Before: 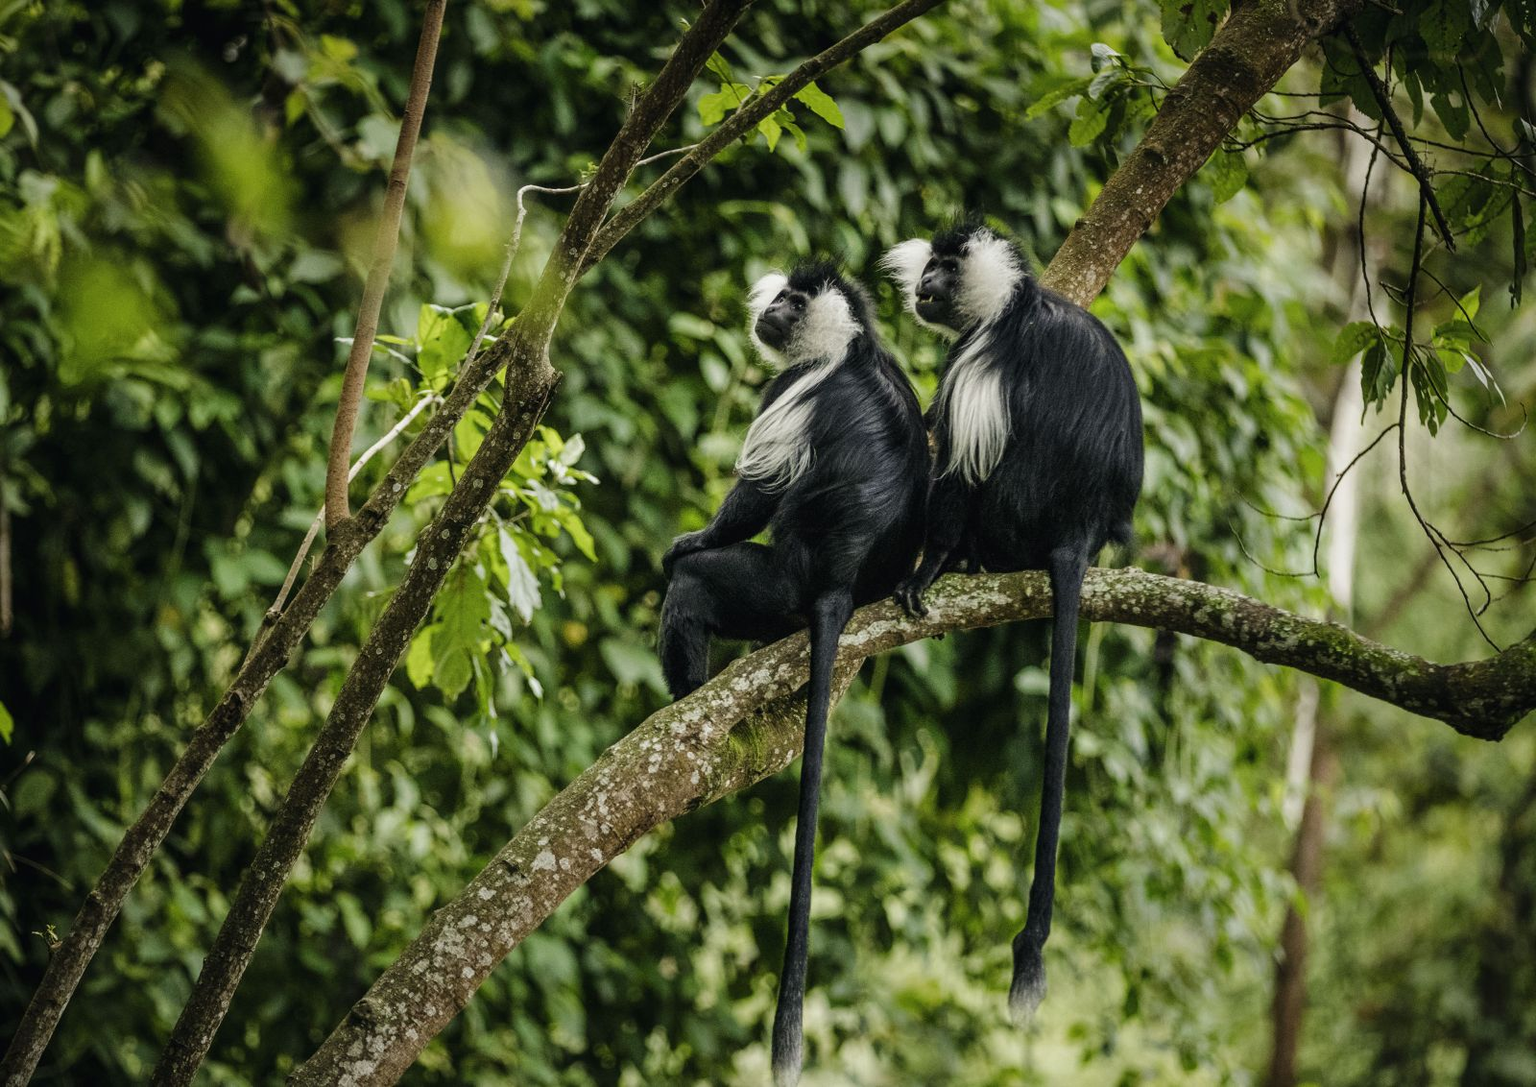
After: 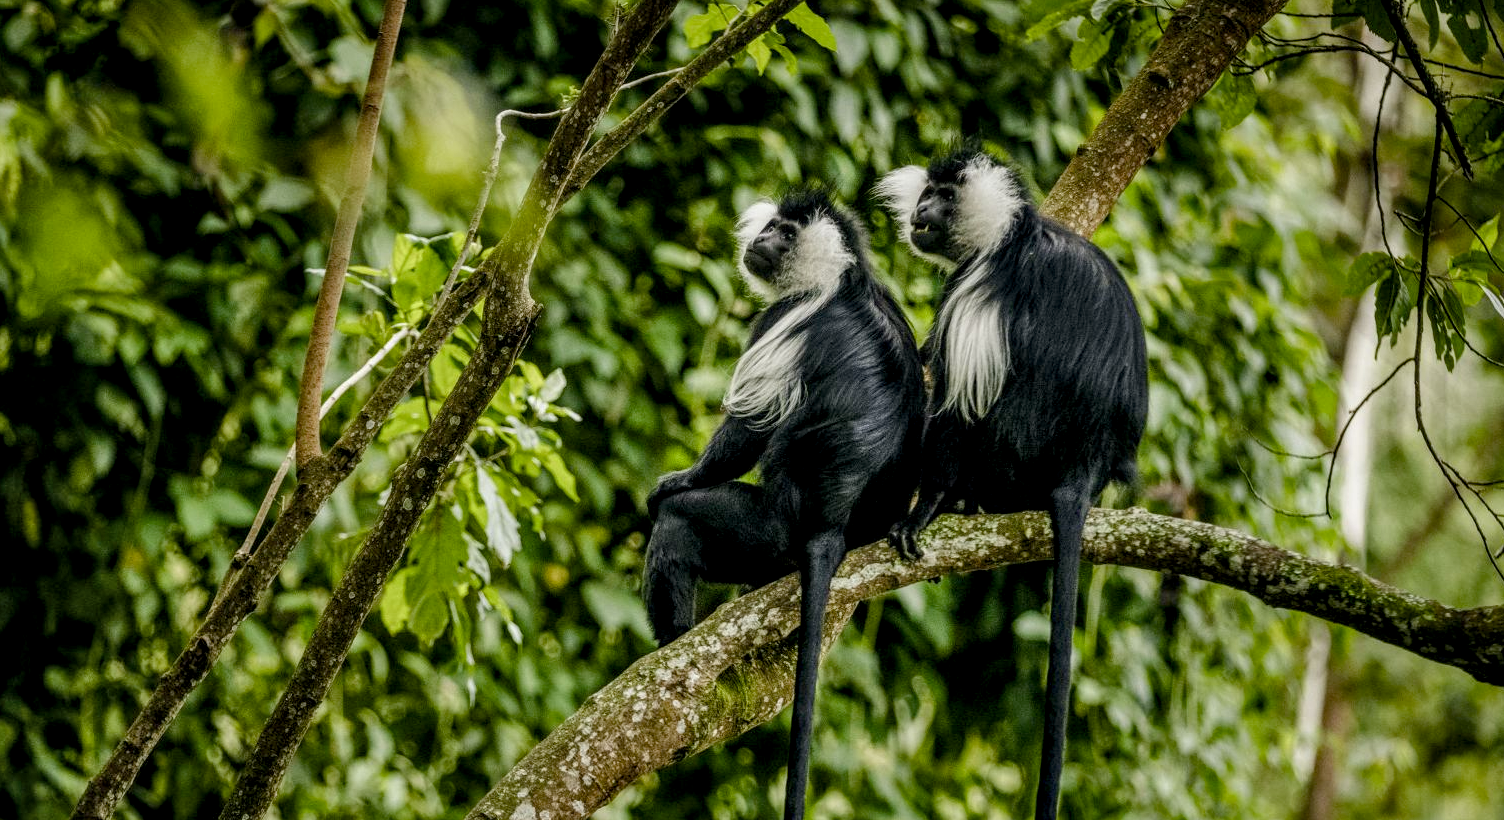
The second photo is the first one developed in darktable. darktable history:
local contrast: on, module defaults
crop: left 2.692%, top 7.347%, right 3.266%, bottom 20.194%
shadows and highlights: shadows 32.21, highlights -32.91, highlights color adjustment 32.13%, soften with gaussian
color balance rgb: shadows lift › chroma 0.888%, shadows lift › hue 110.4°, global offset › luminance -0.489%, perceptual saturation grading › global saturation 20%, perceptual saturation grading › highlights -24.921%, perceptual saturation grading › shadows 24.642%
